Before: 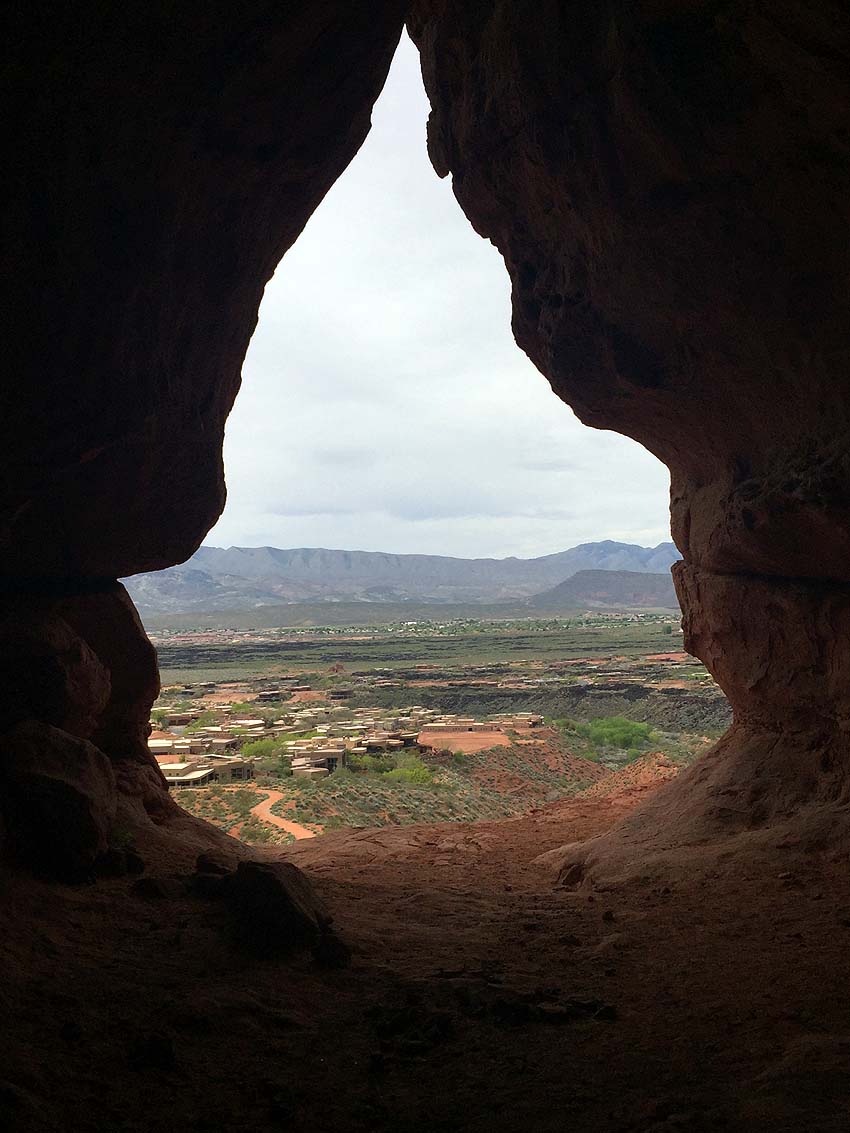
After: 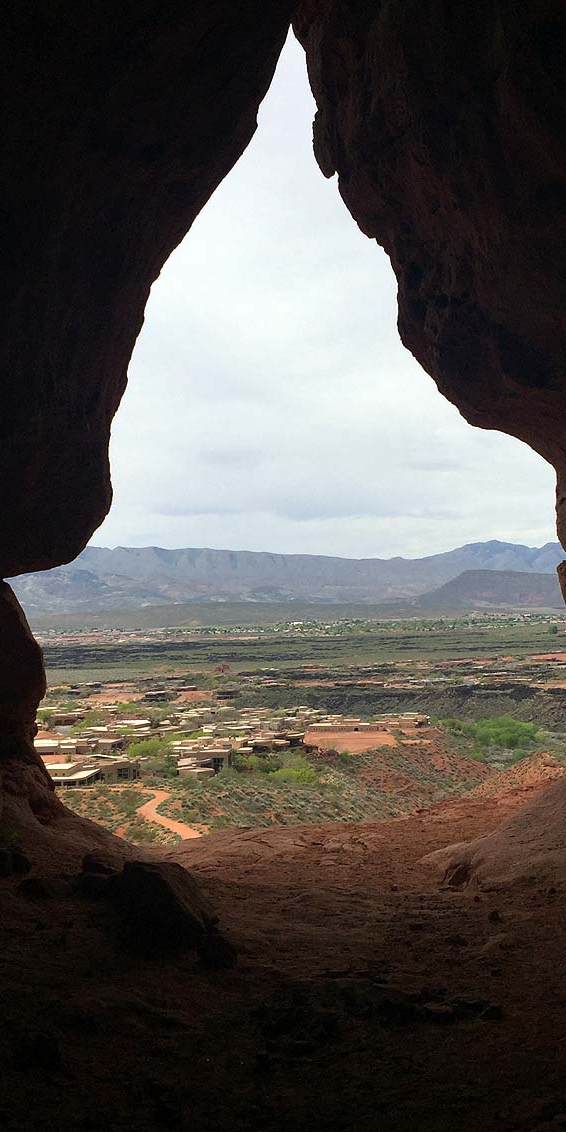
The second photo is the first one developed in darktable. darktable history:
crop and rotate: left 13.419%, right 19.885%
